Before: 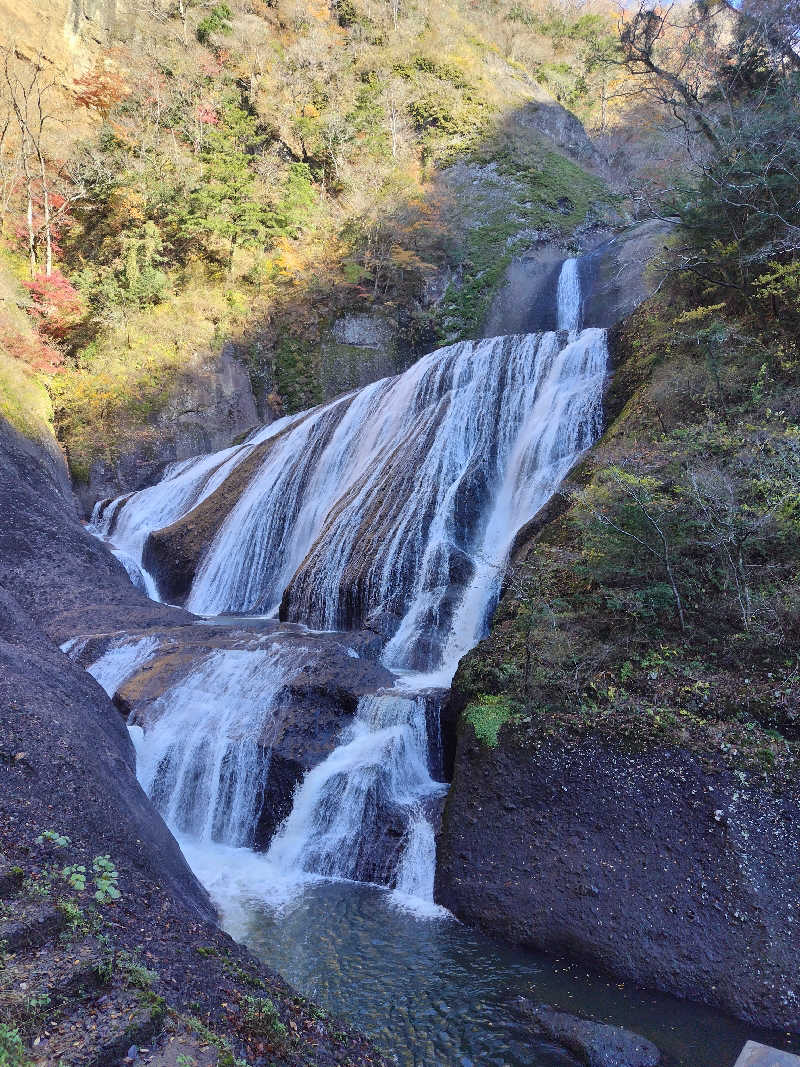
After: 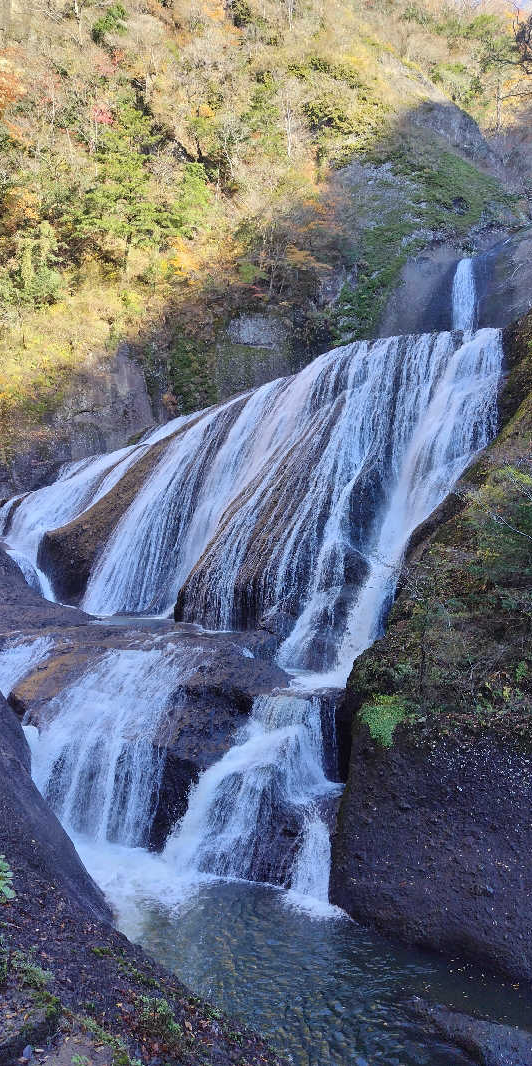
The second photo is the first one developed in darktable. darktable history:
crop and rotate: left 13.331%, right 20.048%
